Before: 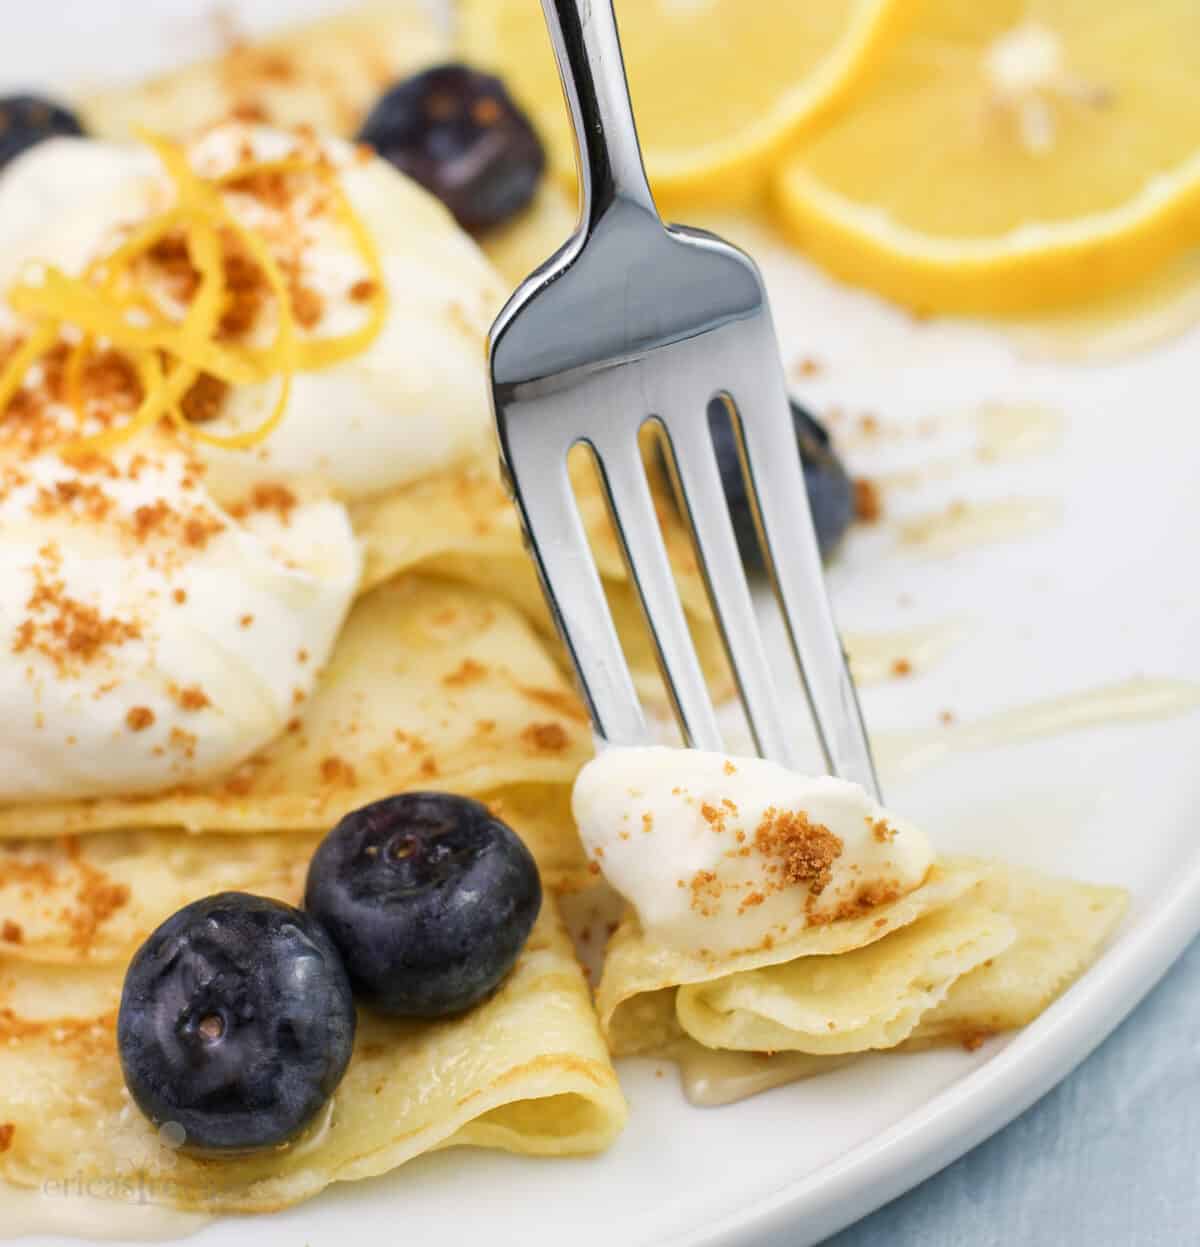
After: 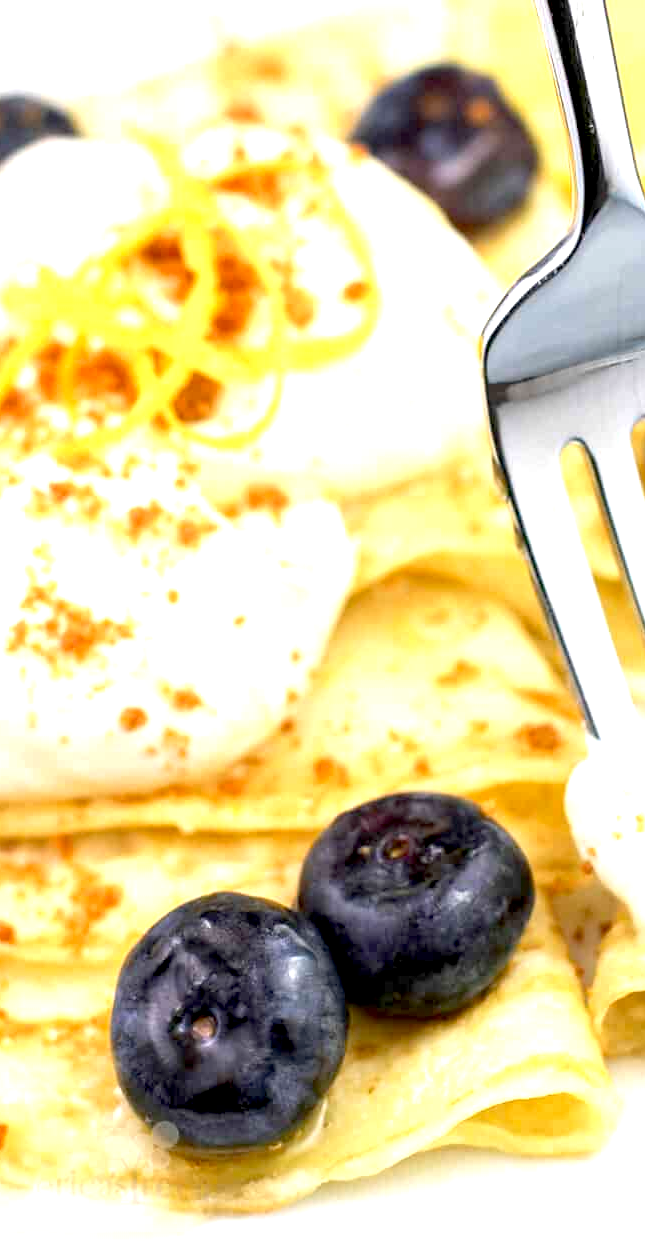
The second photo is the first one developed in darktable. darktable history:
crop: left 0.587%, right 45.588%, bottom 0.086%
exposure: black level correction 0.01, exposure 1 EV, compensate highlight preservation false
